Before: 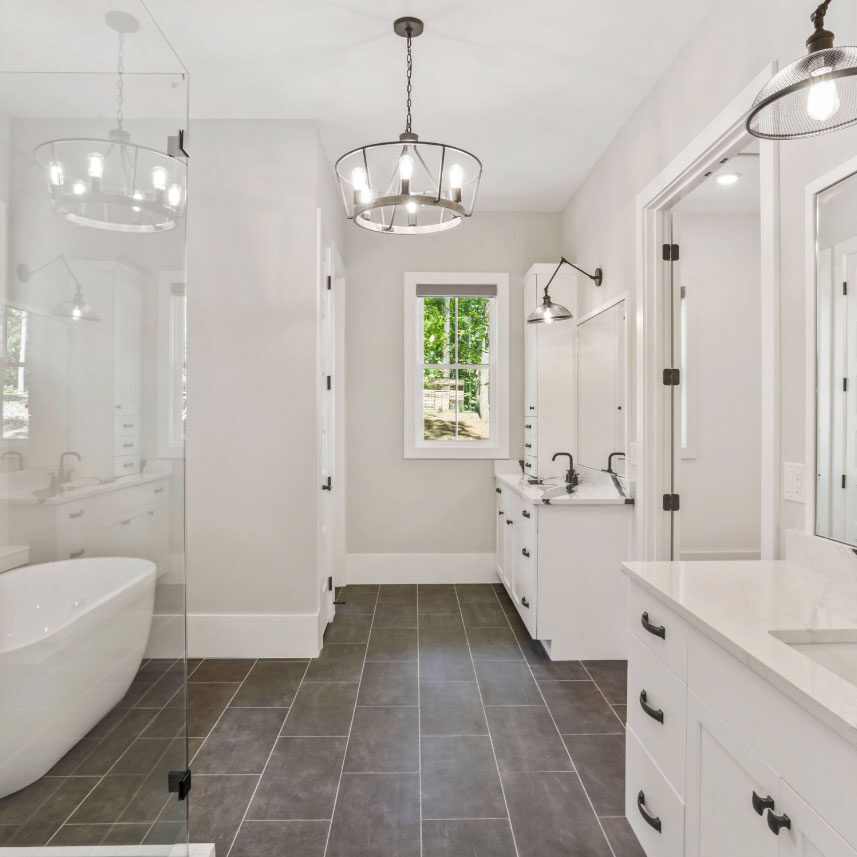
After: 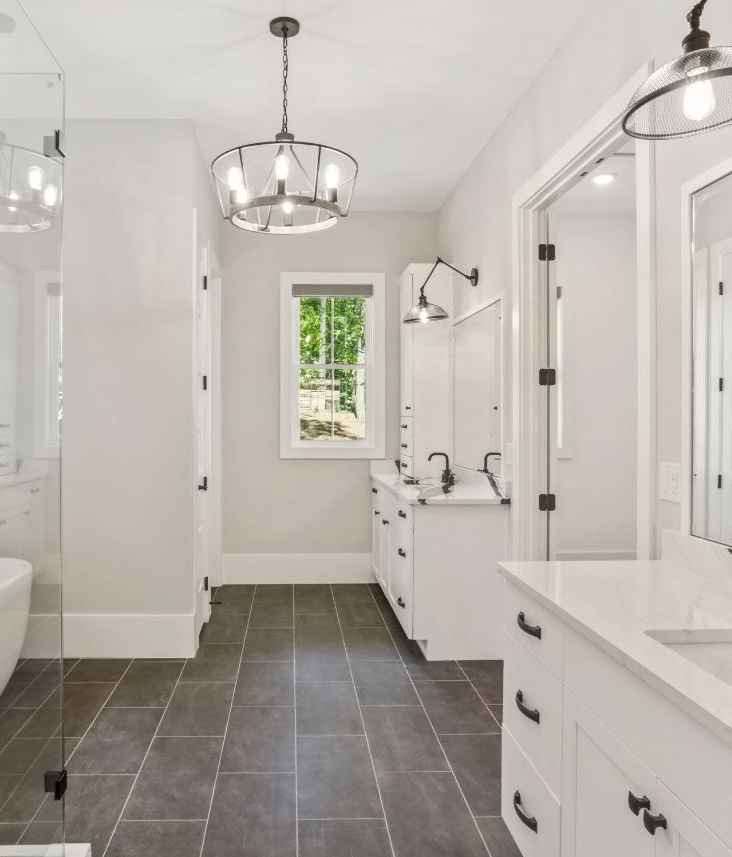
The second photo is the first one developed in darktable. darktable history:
contrast equalizer: y [[0.5 ×6], [0.5 ×6], [0.5 ×6], [0 ×6], [0, 0.039, 0.251, 0.29, 0.293, 0.292]]
crop and rotate: left 14.584%
